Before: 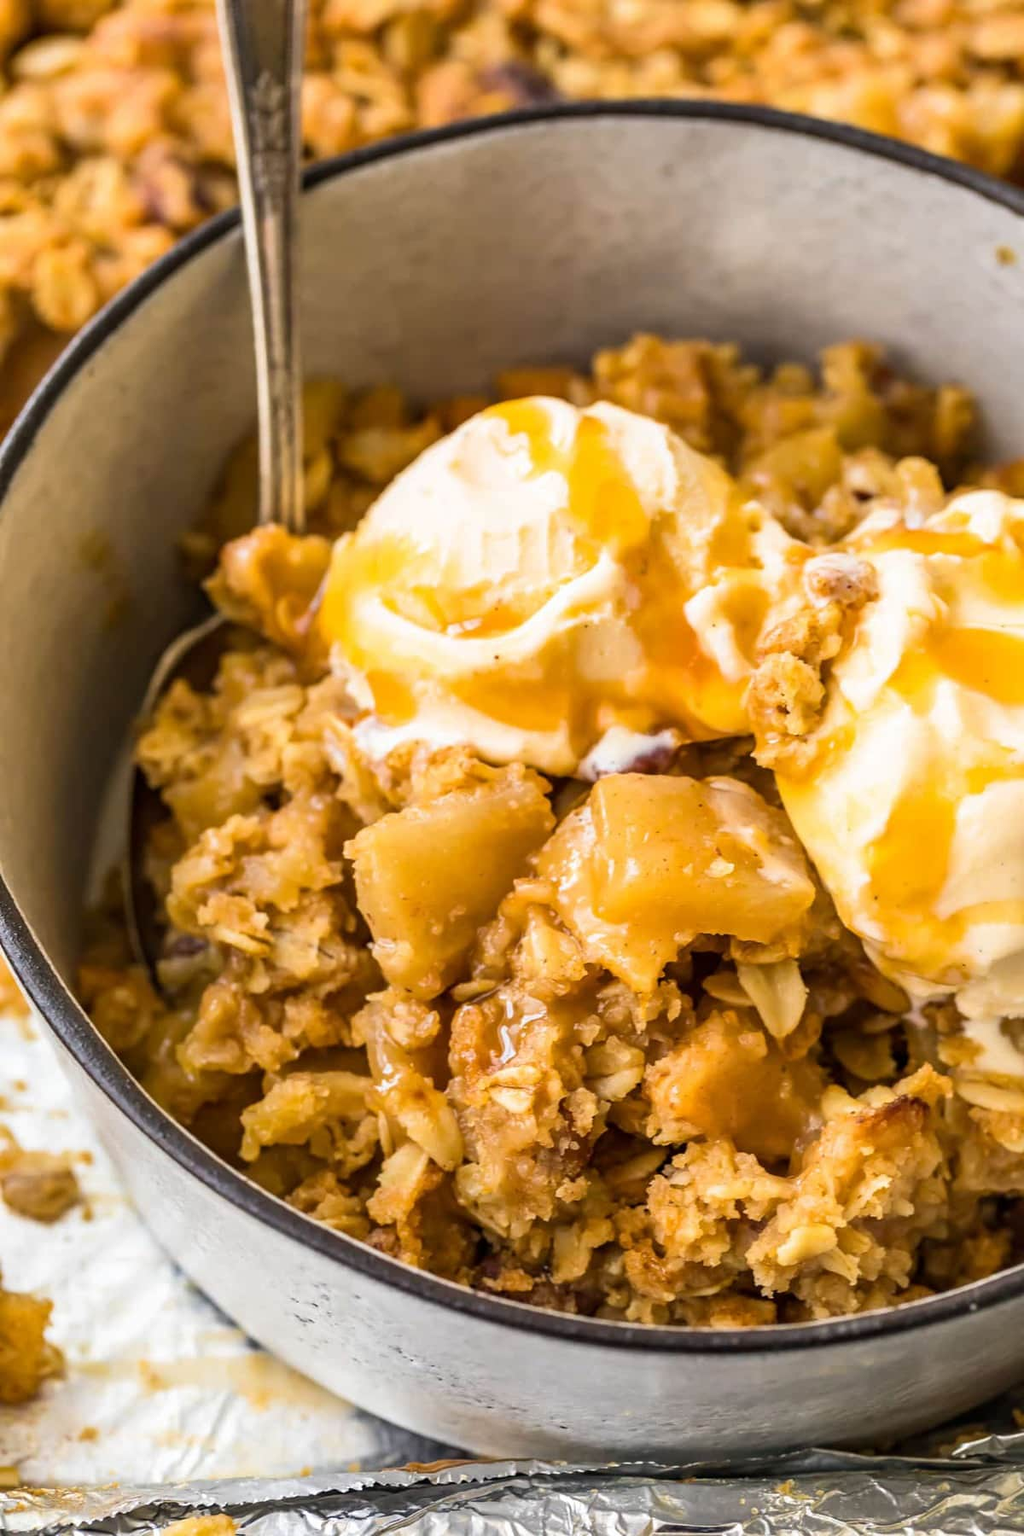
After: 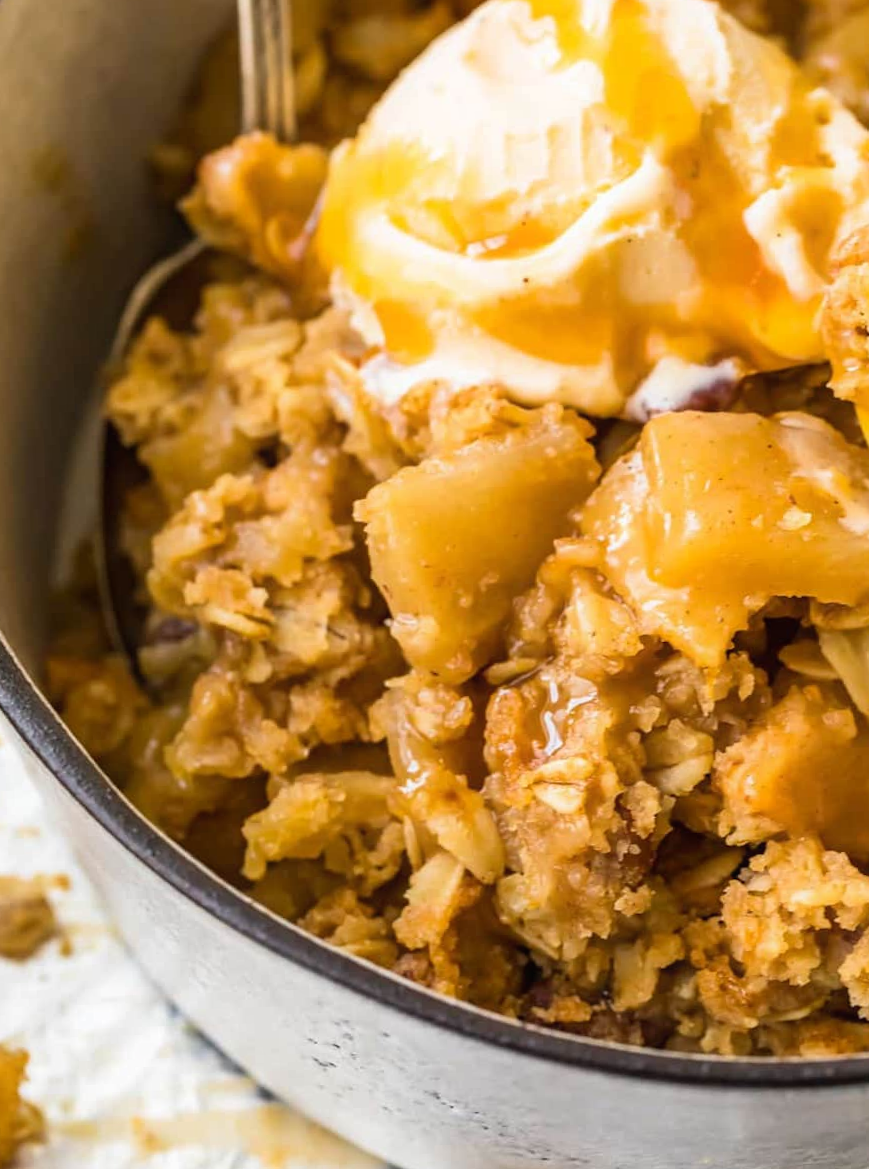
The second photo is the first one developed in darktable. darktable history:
rotate and perspective: rotation -1.77°, lens shift (horizontal) 0.004, automatic cropping off
contrast equalizer: y [[0.5, 0.5, 0.472, 0.5, 0.5, 0.5], [0.5 ×6], [0.5 ×6], [0 ×6], [0 ×6]]
crop: left 6.488%, top 27.668%, right 24.183%, bottom 8.656%
